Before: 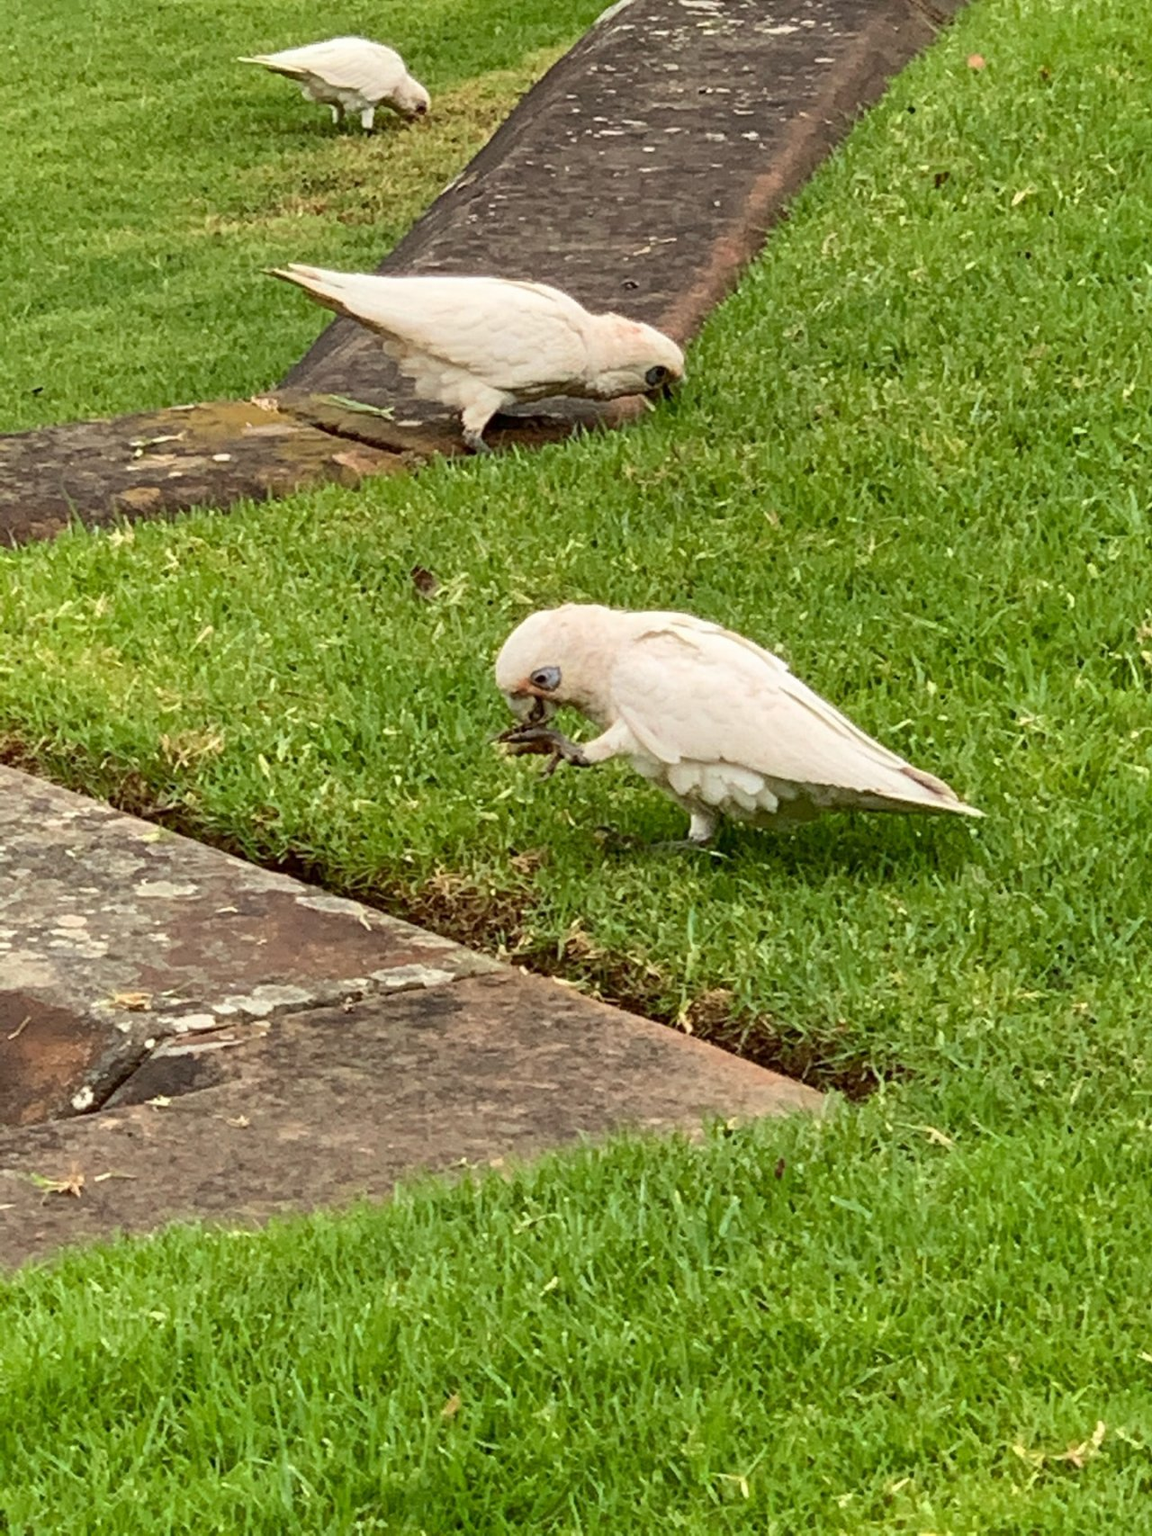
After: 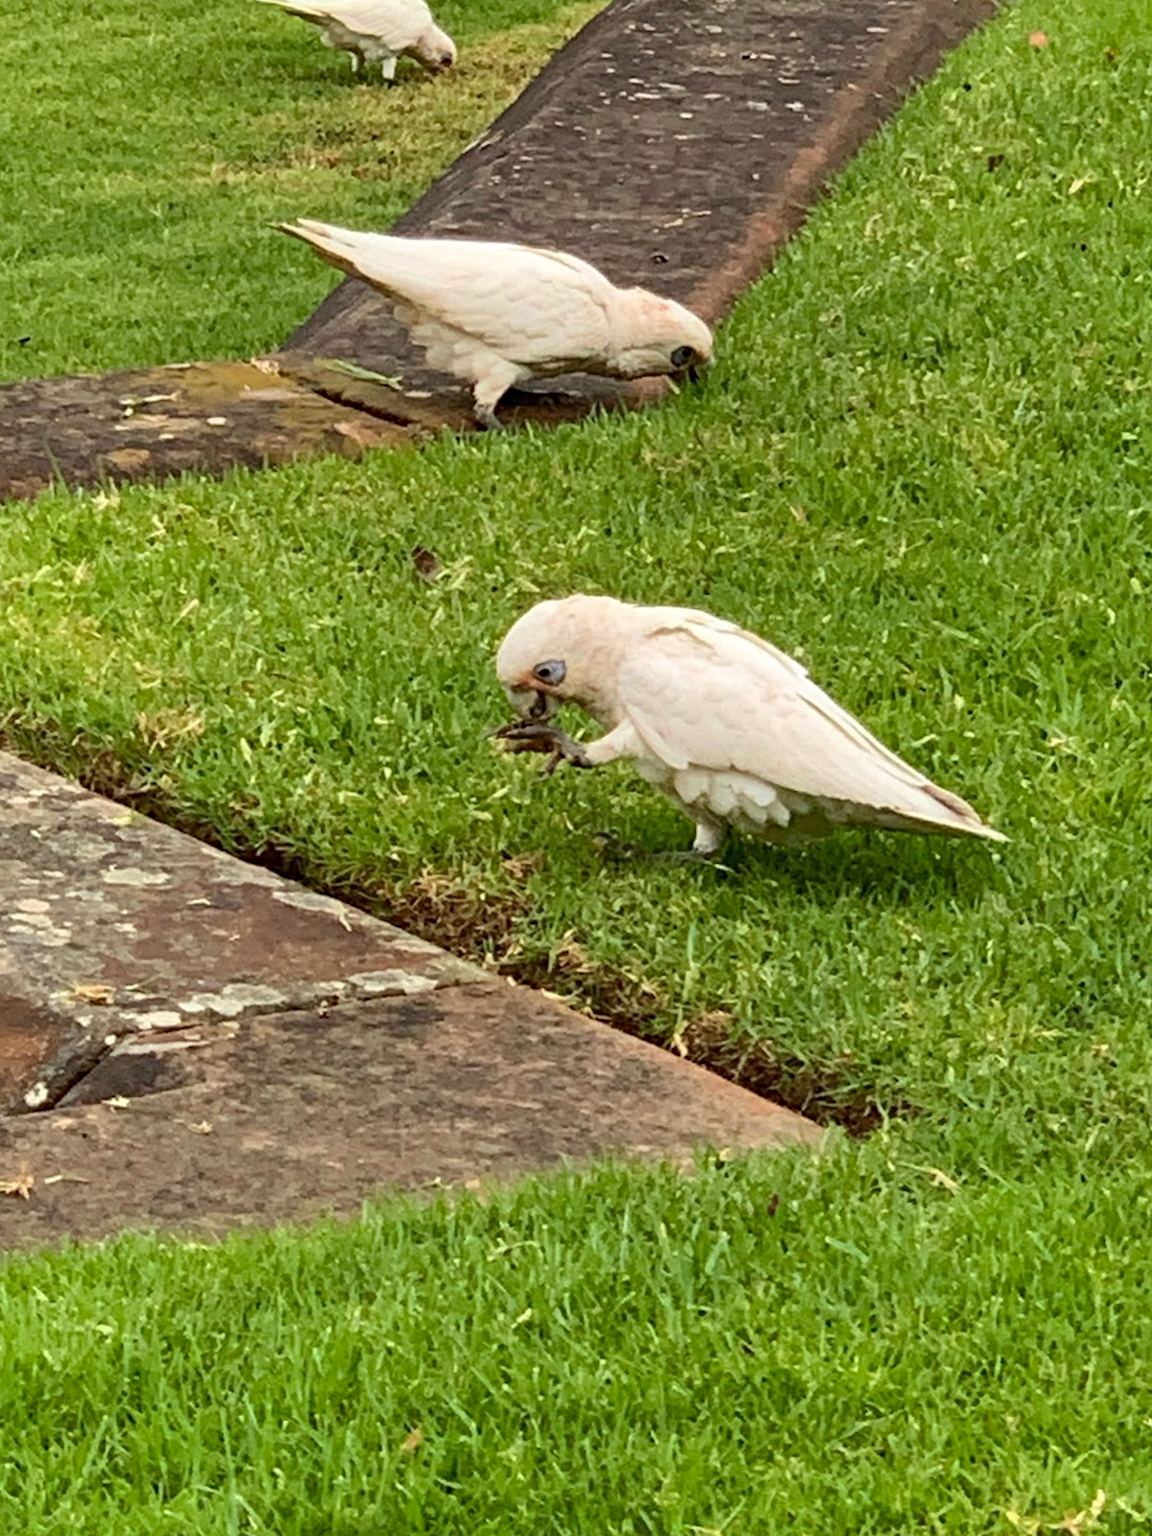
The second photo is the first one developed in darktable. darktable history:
haze removal: compatibility mode true, adaptive false
crop and rotate: angle -2.76°
